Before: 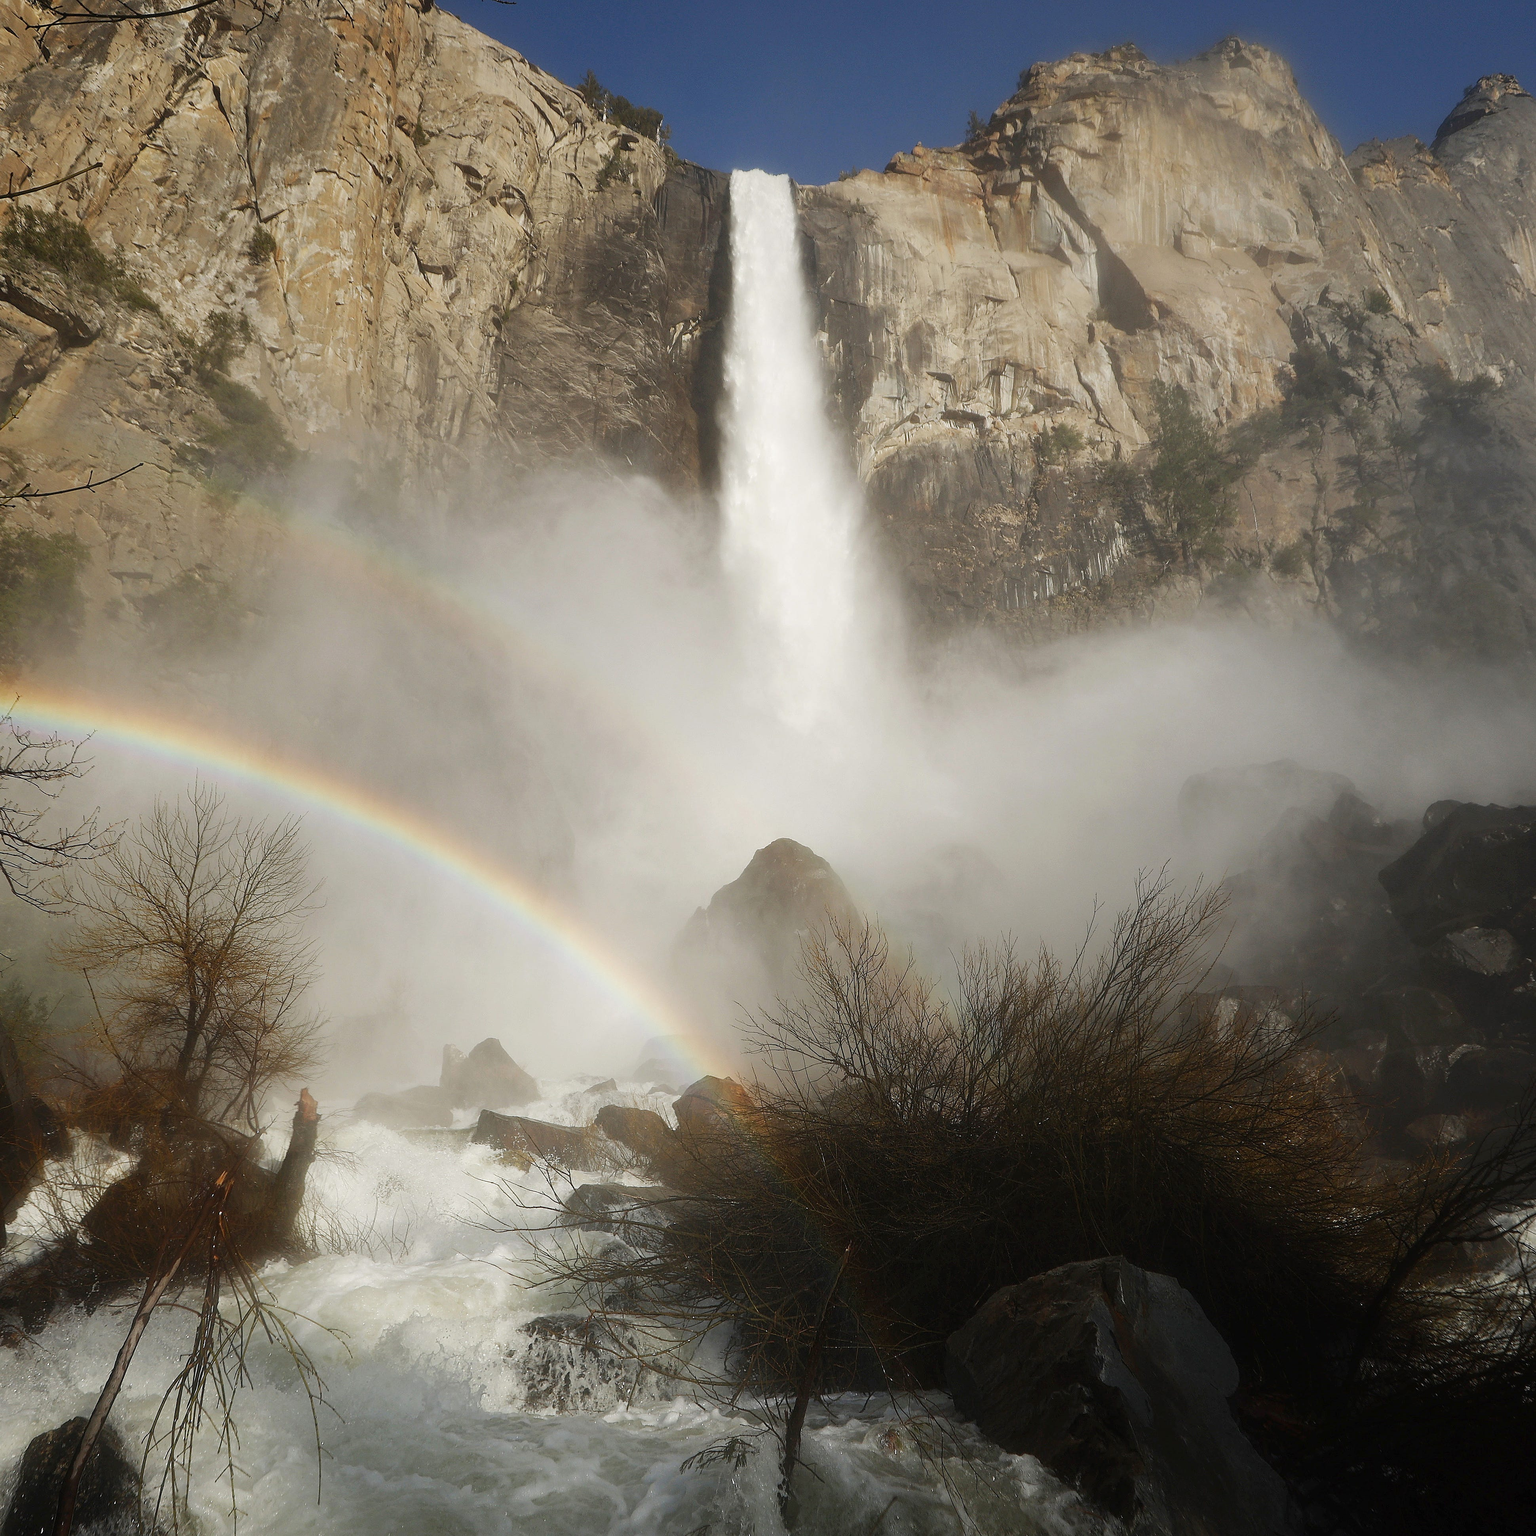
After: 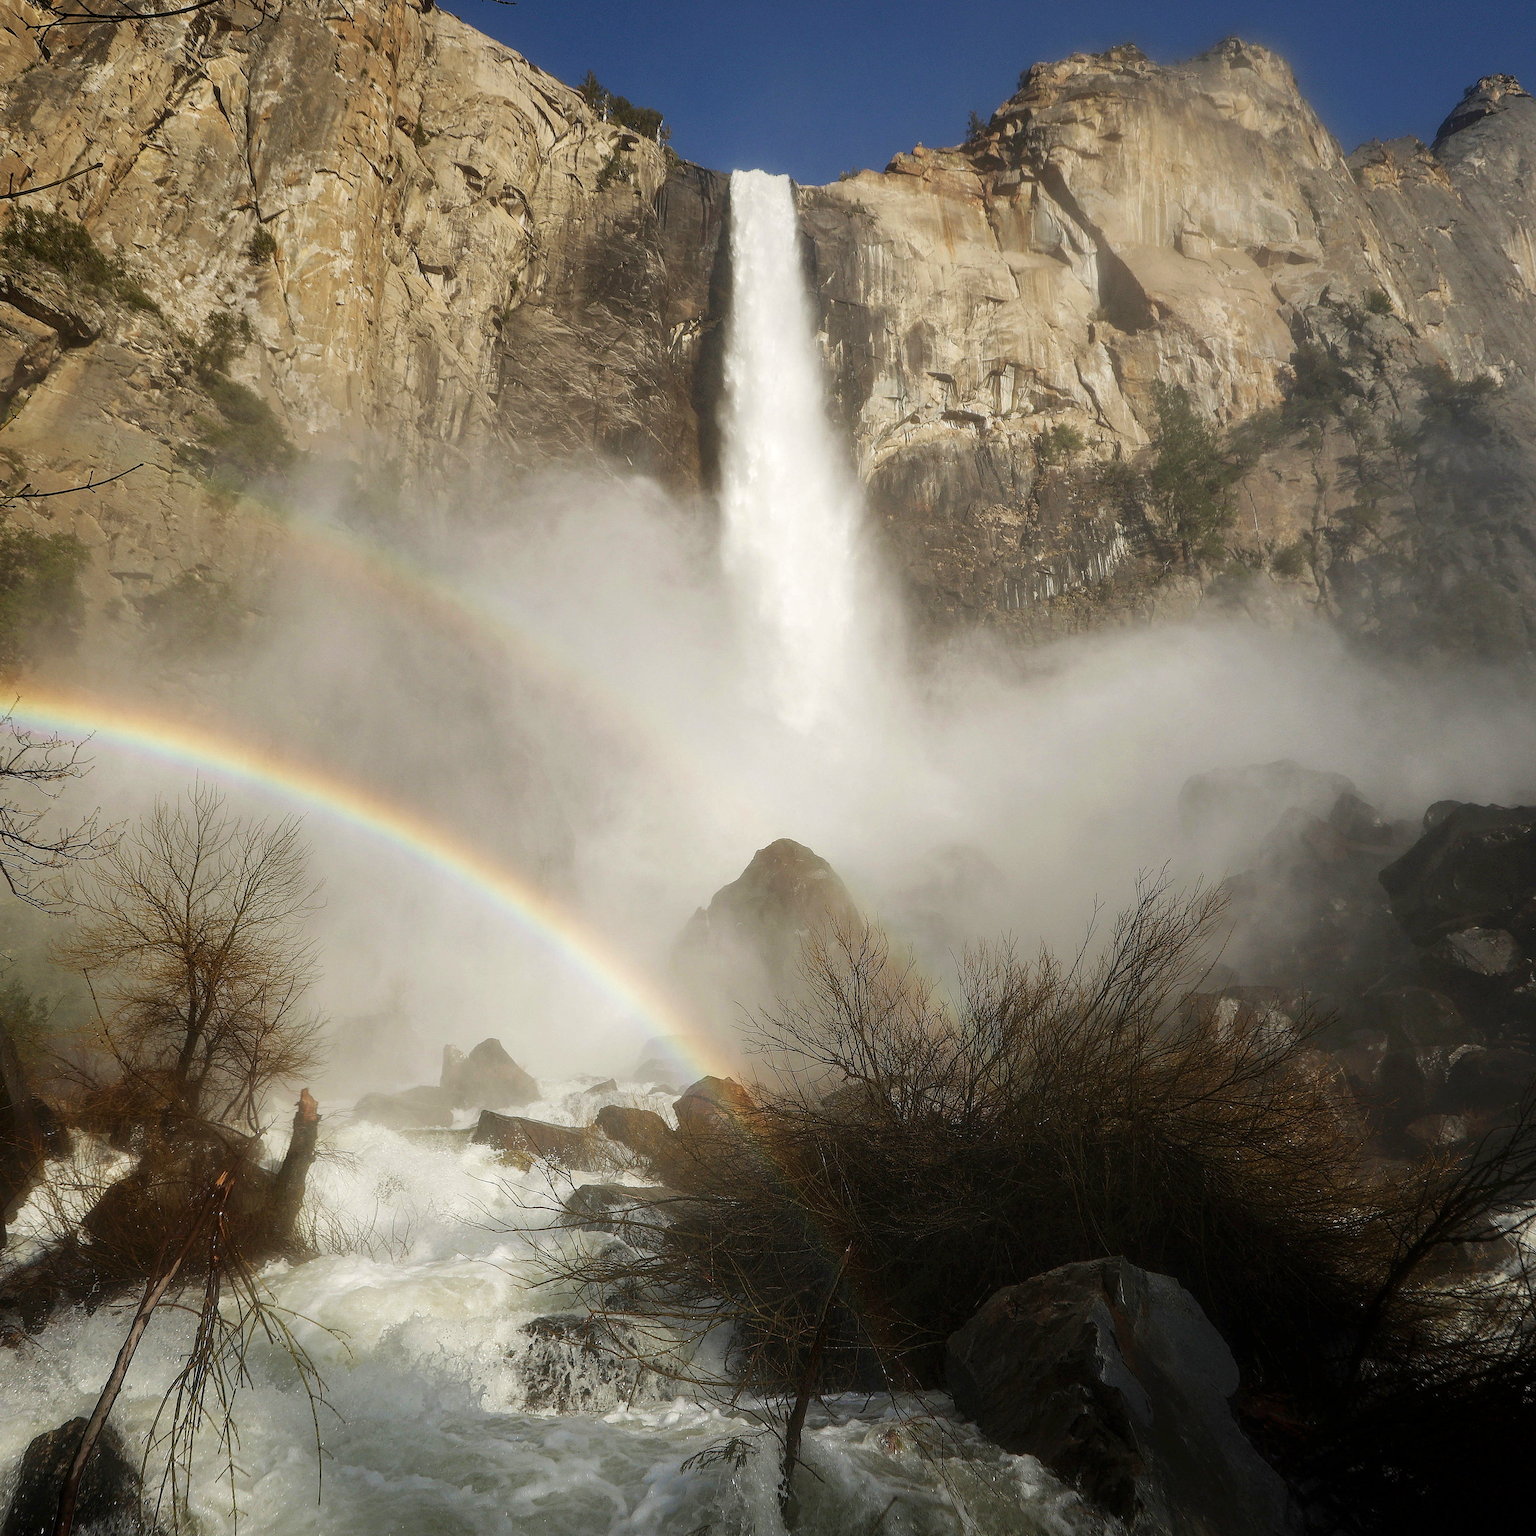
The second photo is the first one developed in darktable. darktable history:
local contrast: detail 130%
velvia: on, module defaults
